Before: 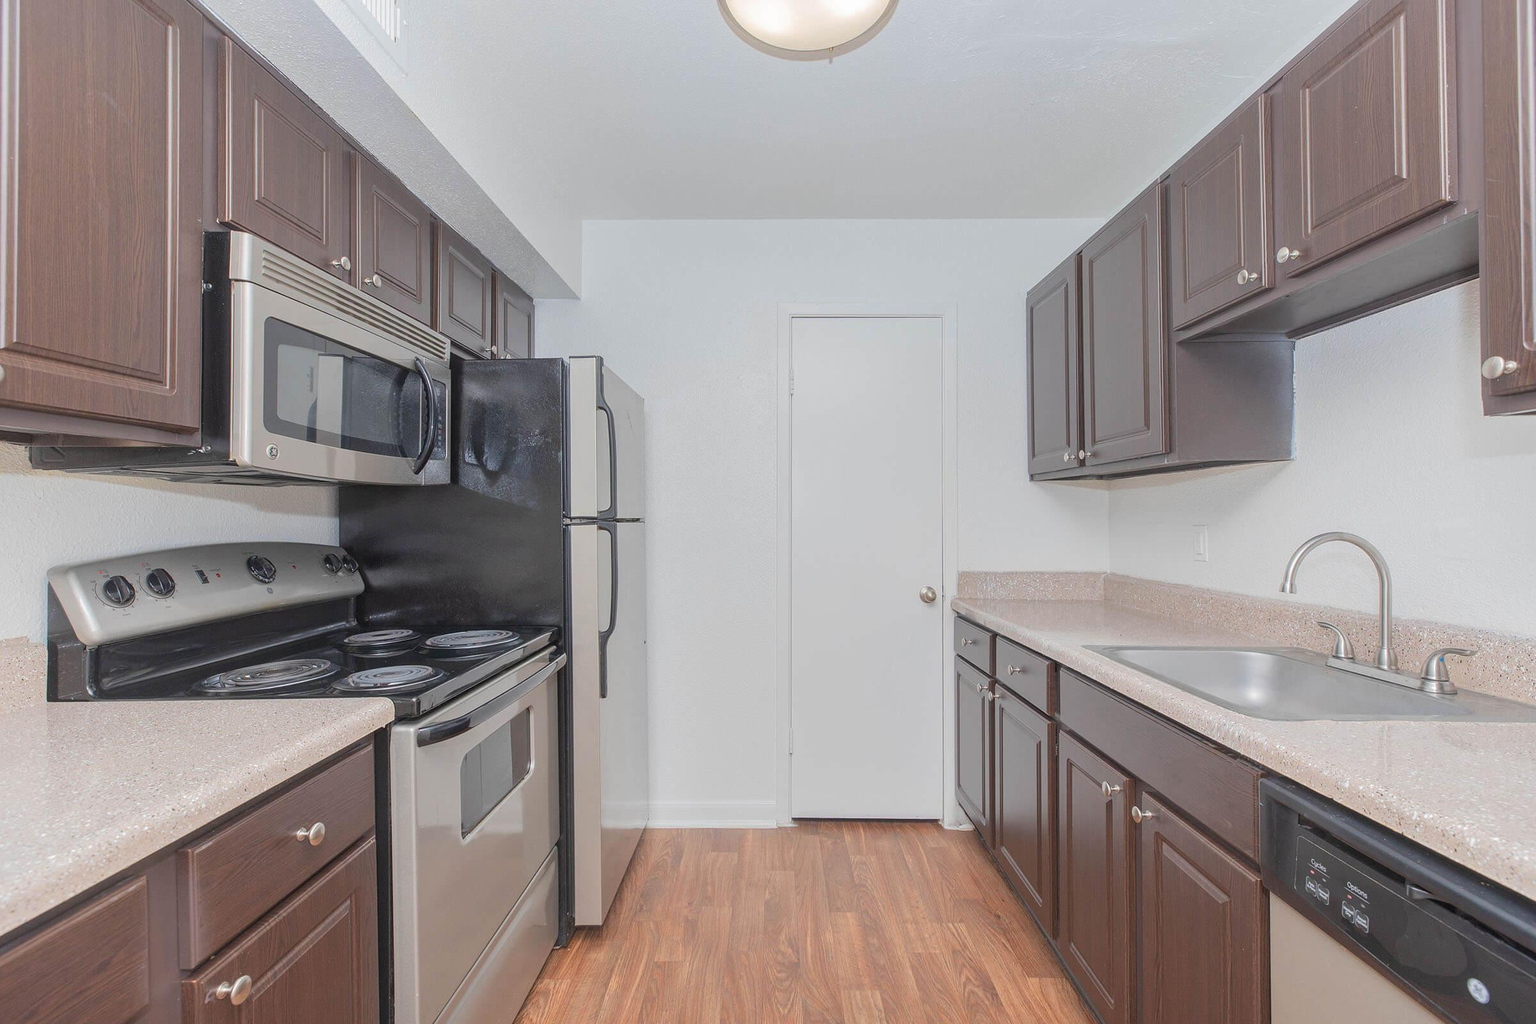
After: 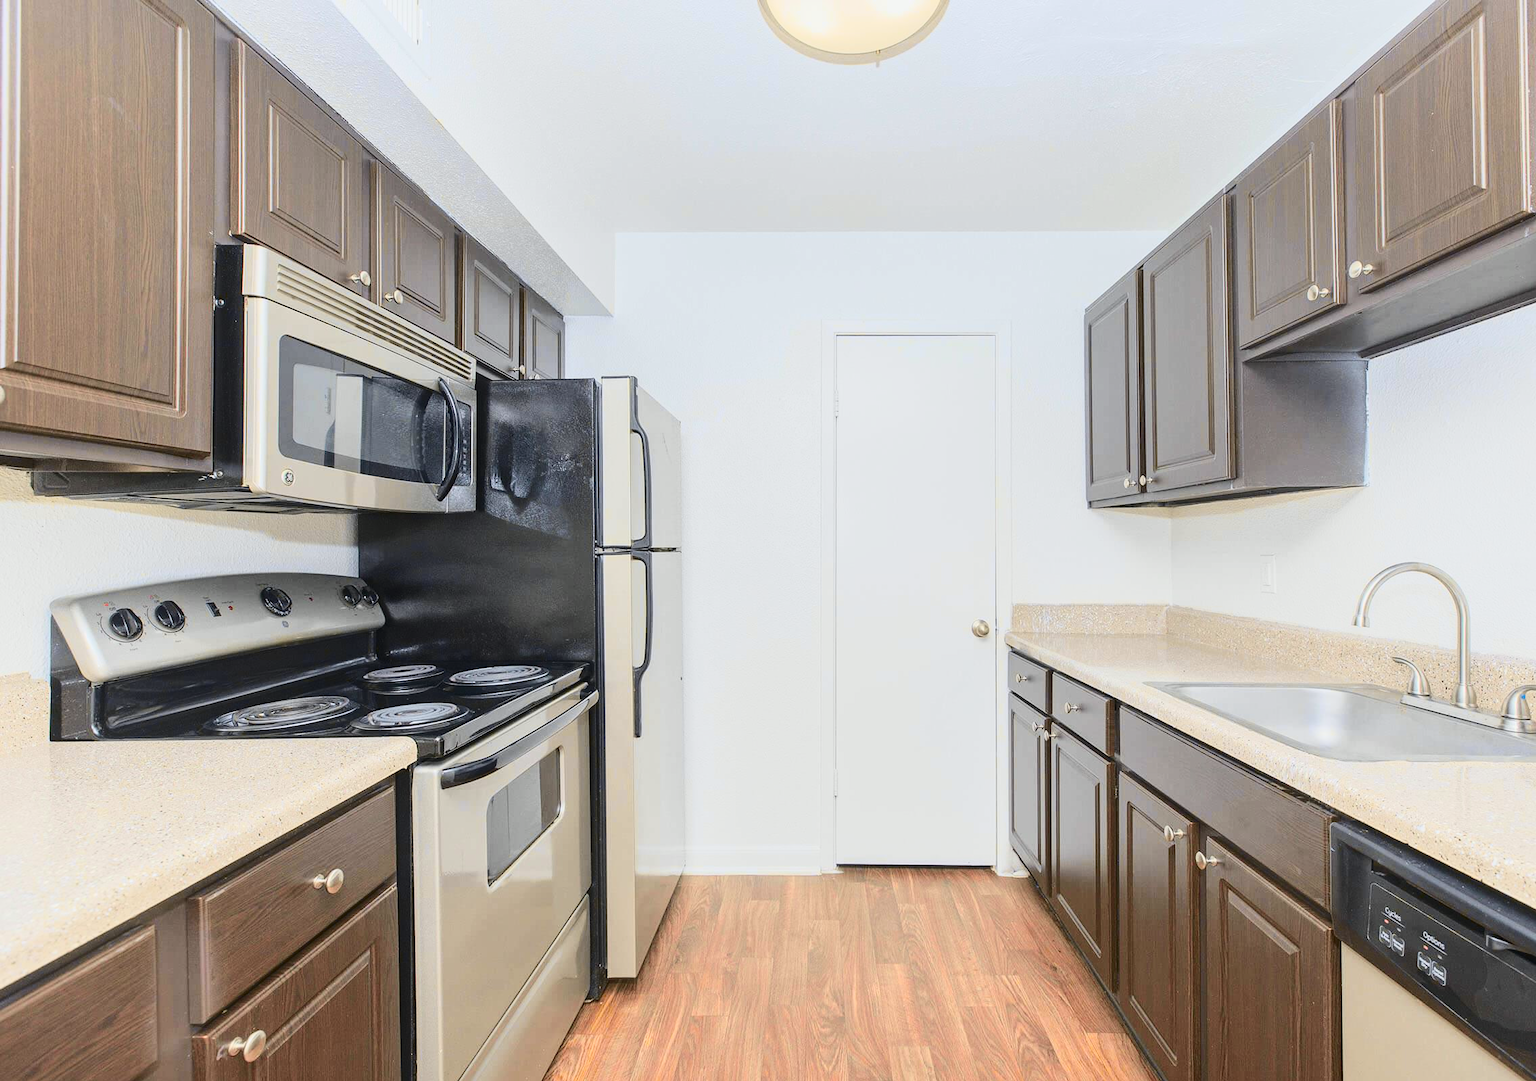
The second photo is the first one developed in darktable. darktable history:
tone curve: curves: ch0 [(0.003, 0.023) (0.071, 0.052) (0.249, 0.201) (0.466, 0.557) (0.625, 0.761) (0.783, 0.9) (0.994, 0.968)]; ch1 [(0, 0) (0.262, 0.227) (0.417, 0.386) (0.469, 0.467) (0.502, 0.498) (0.531, 0.521) (0.576, 0.586) (0.612, 0.634) (0.634, 0.68) (0.686, 0.728) (0.994, 0.987)]; ch2 [(0, 0) (0.262, 0.188) (0.385, 0.353) (0.427, 0.424) (0.495, 0.493) (0.518, 0.544) (0.55, 0.579) (0.595, 0.621) (0.644, 0.748) (1, 1)], color space Lab, independent channels, preserve colors none
crop and rotate: left 0%, right 5.32%
